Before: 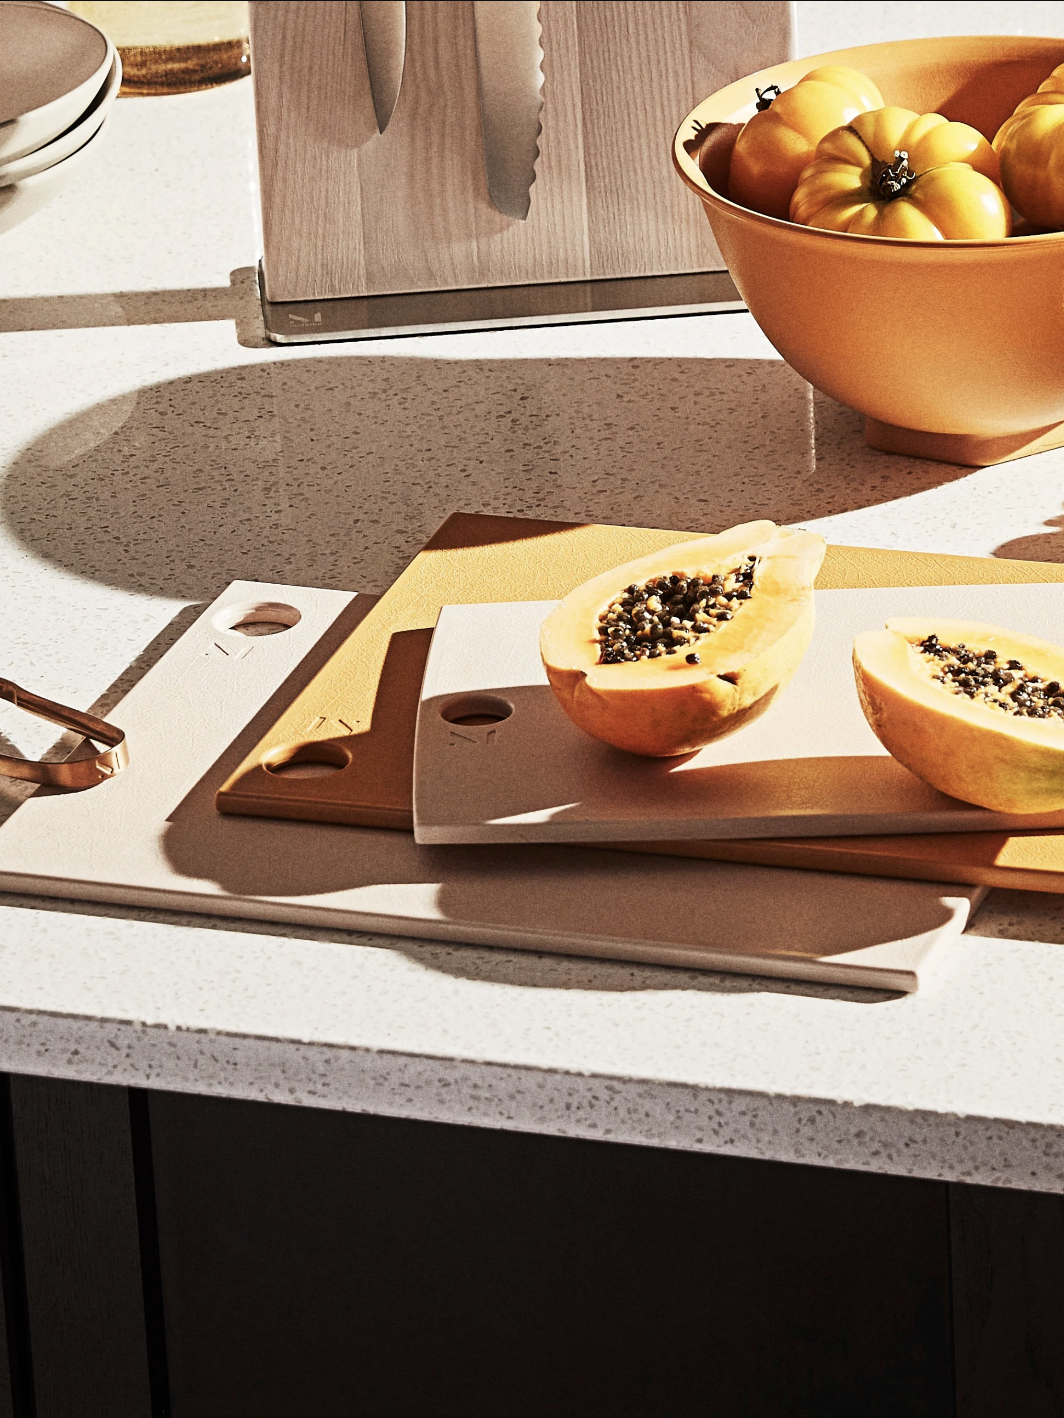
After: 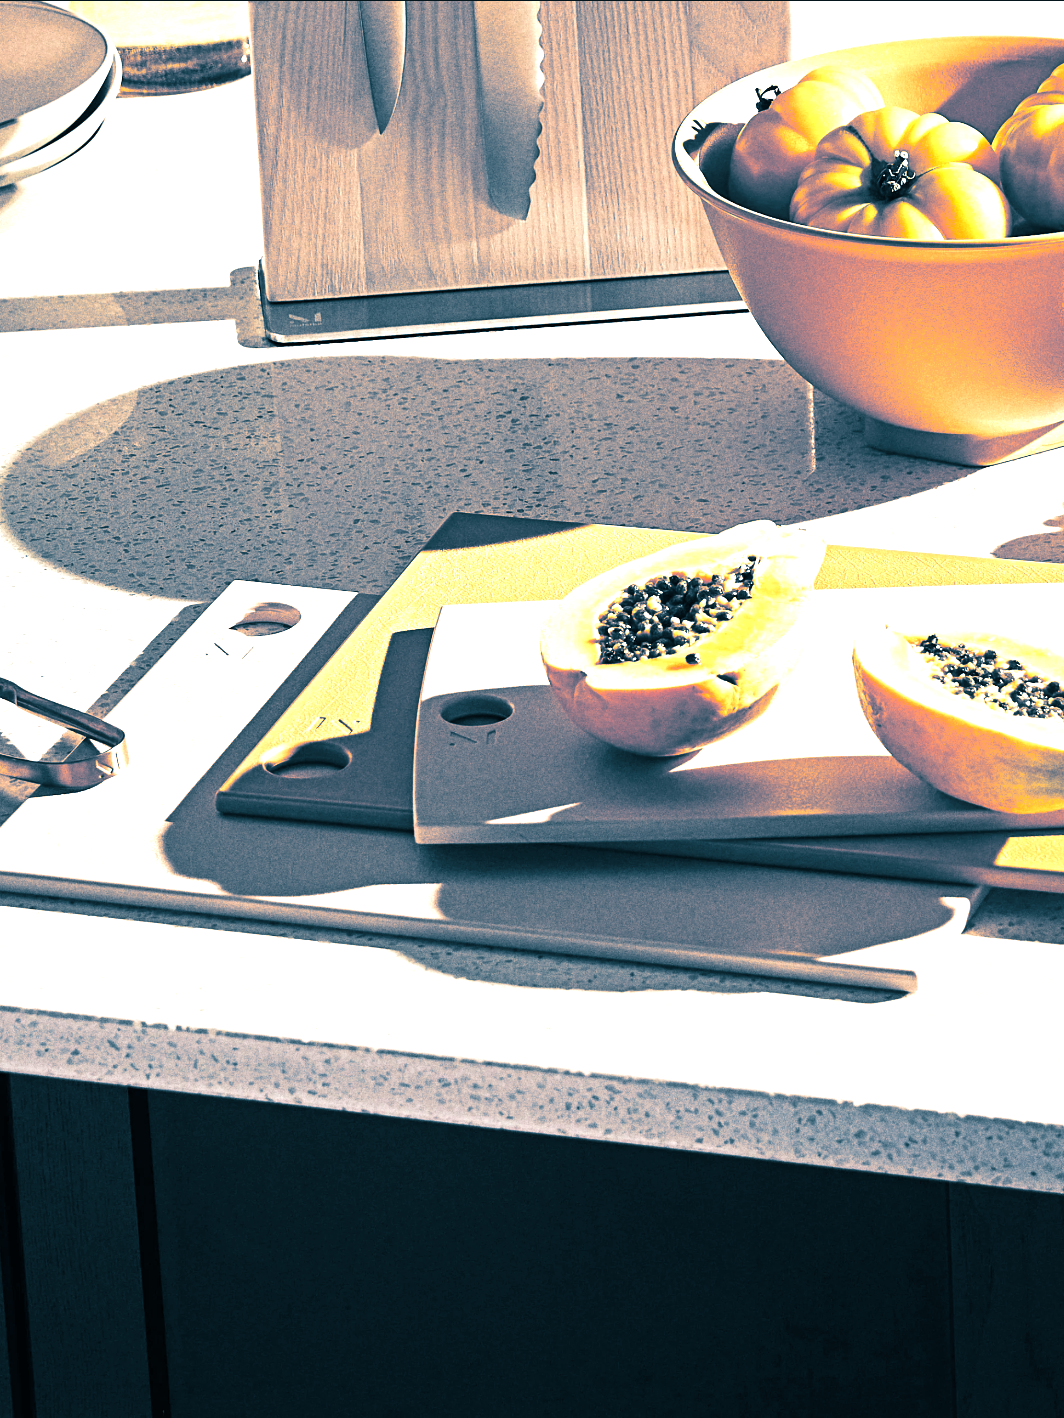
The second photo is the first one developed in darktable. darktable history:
split-toning: shadows › hue 212.4°, balance -70
exposure: black level correction 0, exposure 0.7 EV, compensate exposure bias true, compensate highlight preservation false
